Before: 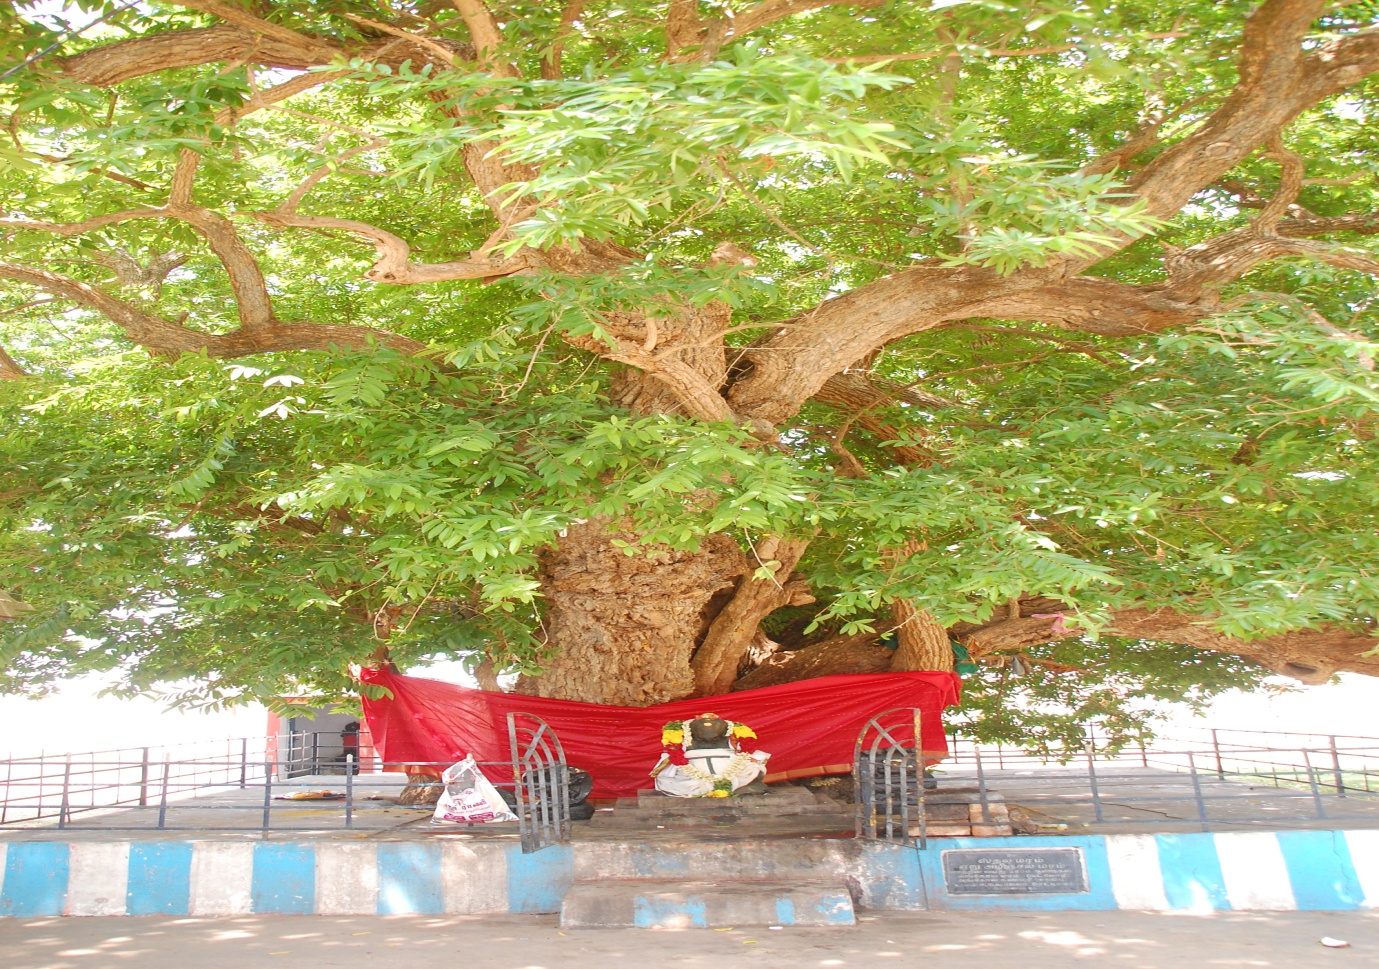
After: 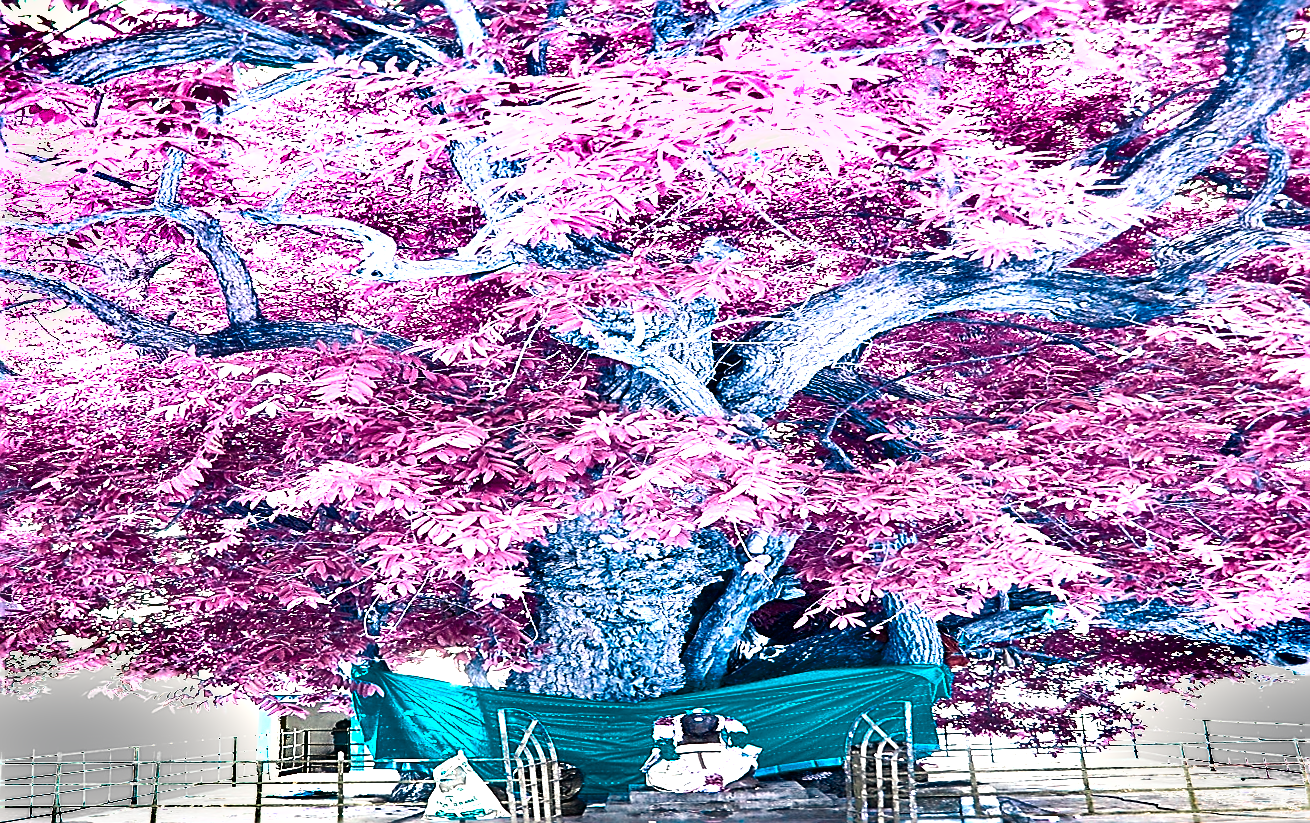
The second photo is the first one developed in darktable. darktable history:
crop and rotate: angle 0.44°, left 0.313%, right 3.59%, bottom 14.142%
tone equalizer: -8 EV -0.741 EV, -7 EV -0.732 EV, -6 EV -0.624 EV, -5 EV -0.367 EV, -3 EV 0.398 EV, -2 EV 0.6 EV, -1 EV 0.678 EV, +0 EV 0.771 EV, edges refinement/feathering 500, mask exposure compensation -1.57 EV, preserve details no
sharpen: radius 1.644, amount 1.282
shadows and highlights: low approximation 0.01, soften with gaussian
contrast brightness saturation: contrast 0.066, brightness -0.129, saturation 0.052
color balance rgb: highlights gain › chroma 3.1%, highlights gain › hue 75.7°, perceptual saturation grading › global saturation 20%, perceptual saturation grading › highlights -25.016%, perceptual saturation grading › shadows 25.181%, hue shift -149.14°, contrast 34.713%, saturation formula JzAzBz (2021)
exposure: exposure -0.001 EV, compensate highlight preservation false
